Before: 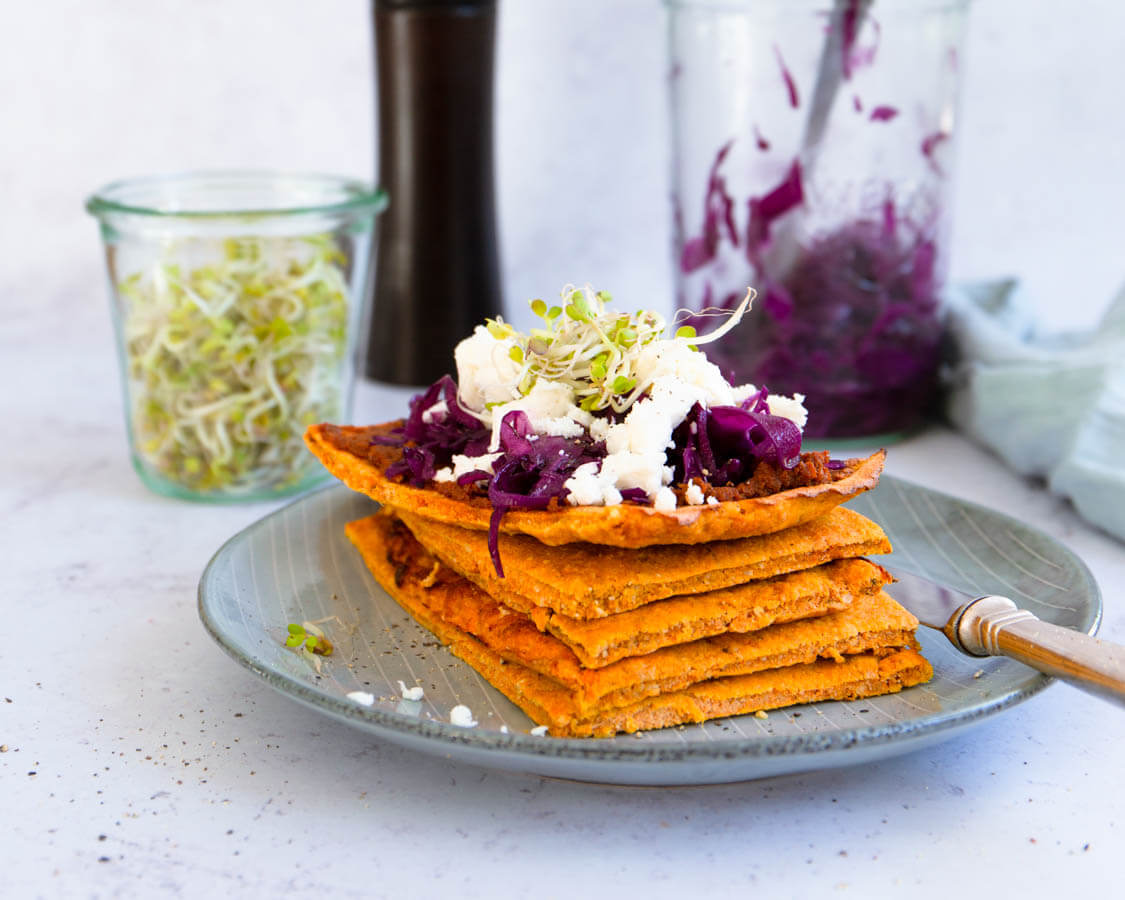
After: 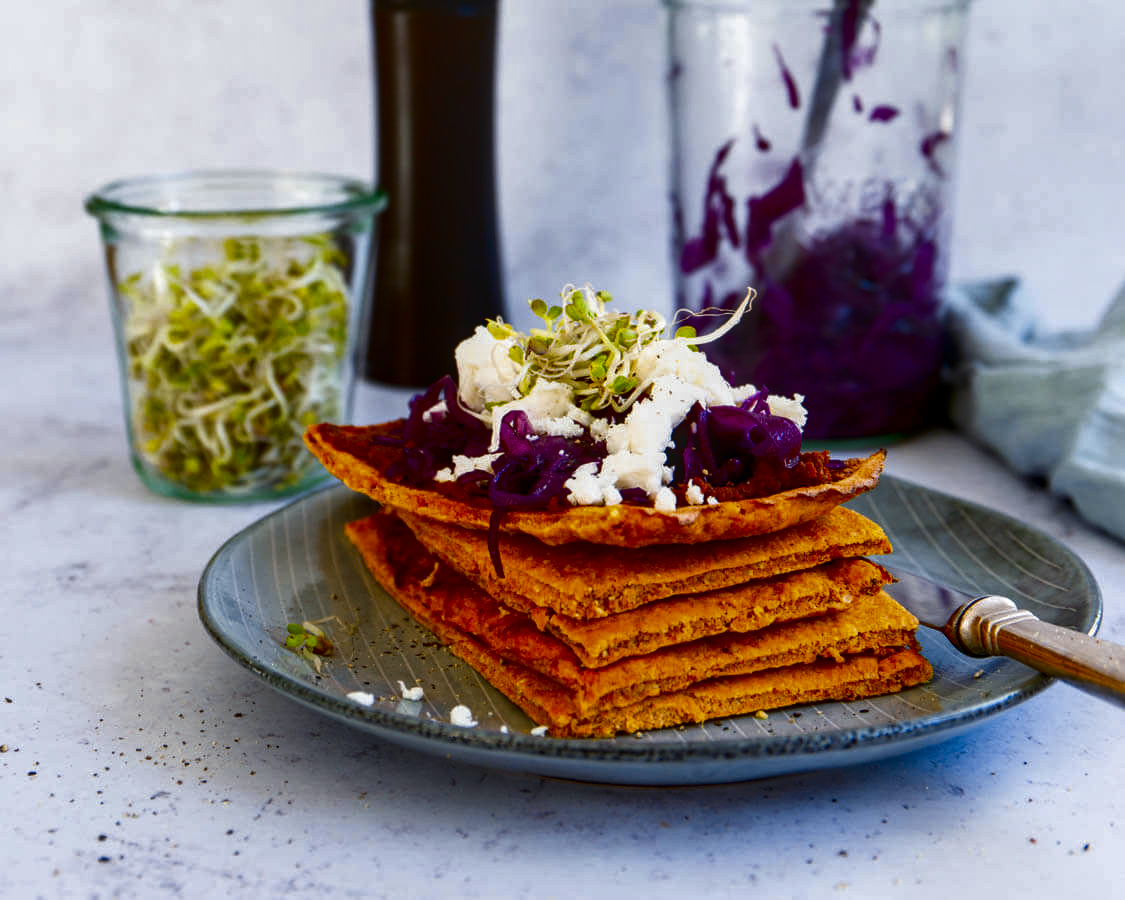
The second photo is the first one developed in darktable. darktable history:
contrast brightness saturation: contrast 0.09, brightness -0.59, saturation 0.17
local contrast: on, module defaults
color contrast: green-magenta contrast 0.85, blue-yellow contrast 1.25, unbound 0
